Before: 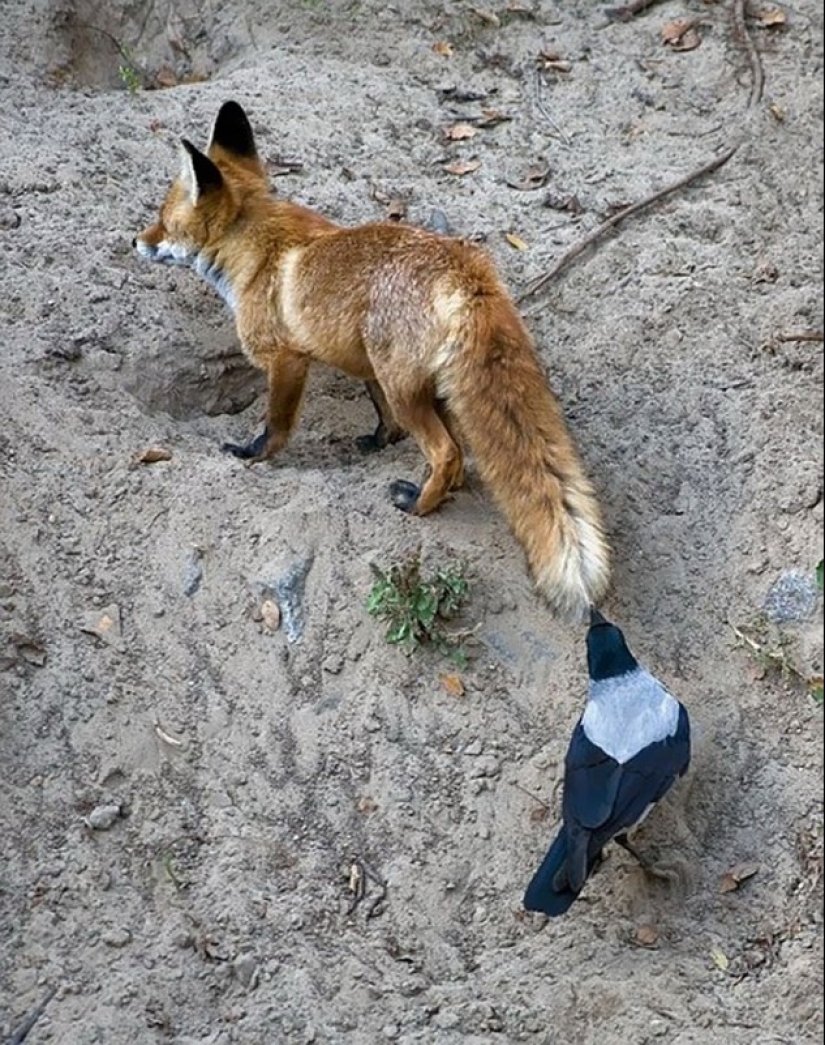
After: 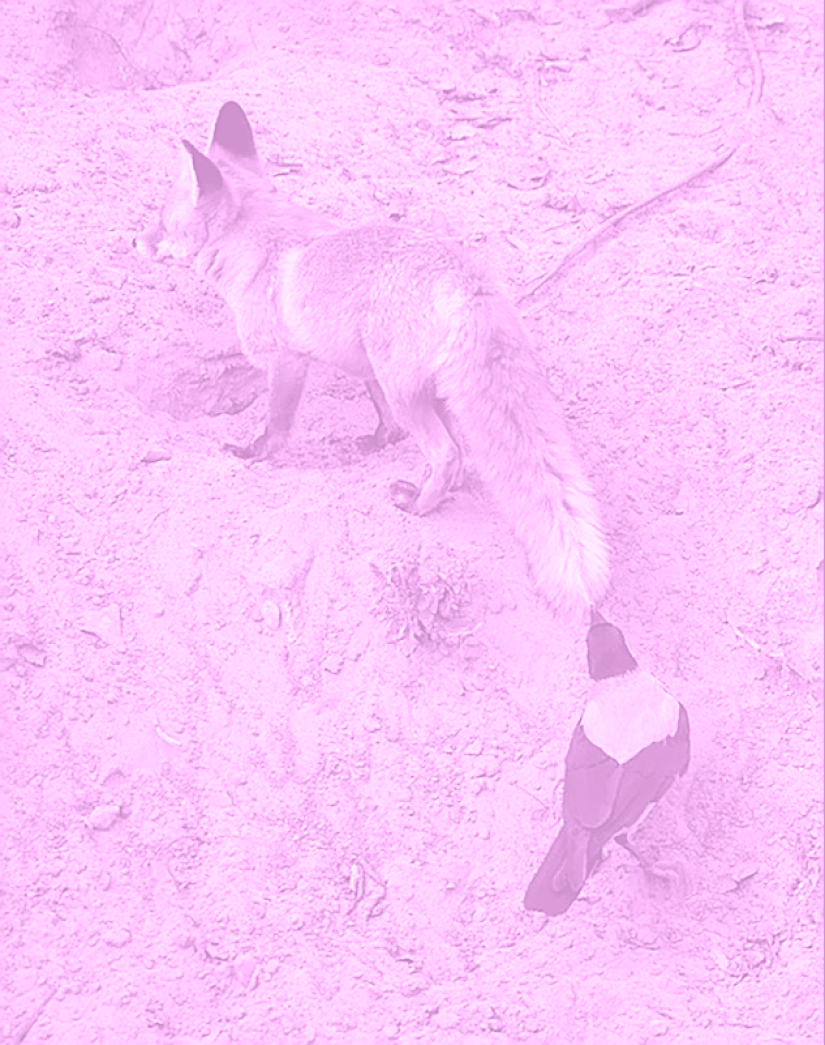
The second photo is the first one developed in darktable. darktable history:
sharpen: amount 0.75
rotate and perspective: automatic cropping off
colorize: hue 331.2°, saturation 75%, source mix 30.28%, lightness 70.52%, version 1
white balance: red 1.467, blue 0.684
